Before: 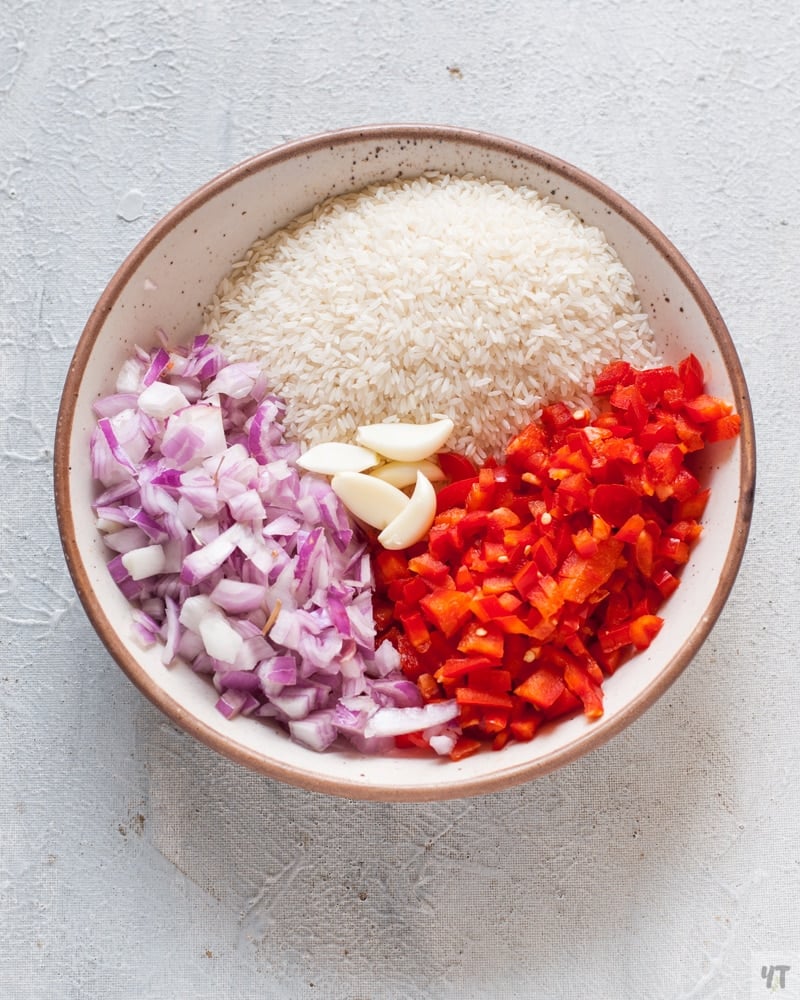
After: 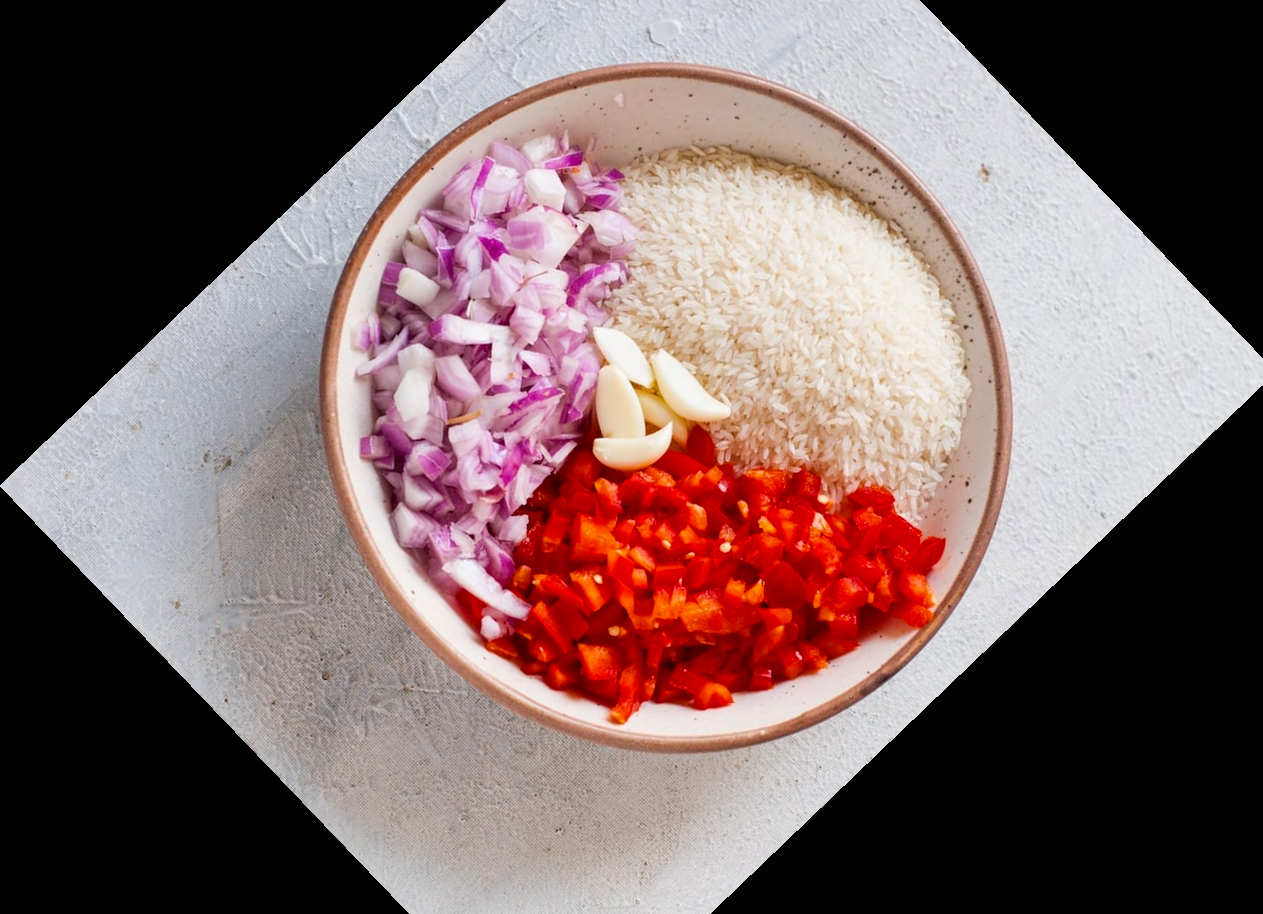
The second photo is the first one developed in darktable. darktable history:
color balance rgb: linear chroma grading › shadows -8%, linear chroma grading › global chroma 10%, perceptual saturation grading › global saturation 2%, perceptual saturation grading › highlights -2%, perceptual saturation grading › mid-tones 4%, perceptual saturation grading › shadows 8%, perceptual brilliance grading › global brilliance 2%, perceptual brilliance grading › highlights -4%, global vibrance 16%, saturation formula JzAzBz (2021)
crop and rotate: angle -46.26°, top 16.234%, right 0.912%, bottom 11.704%
